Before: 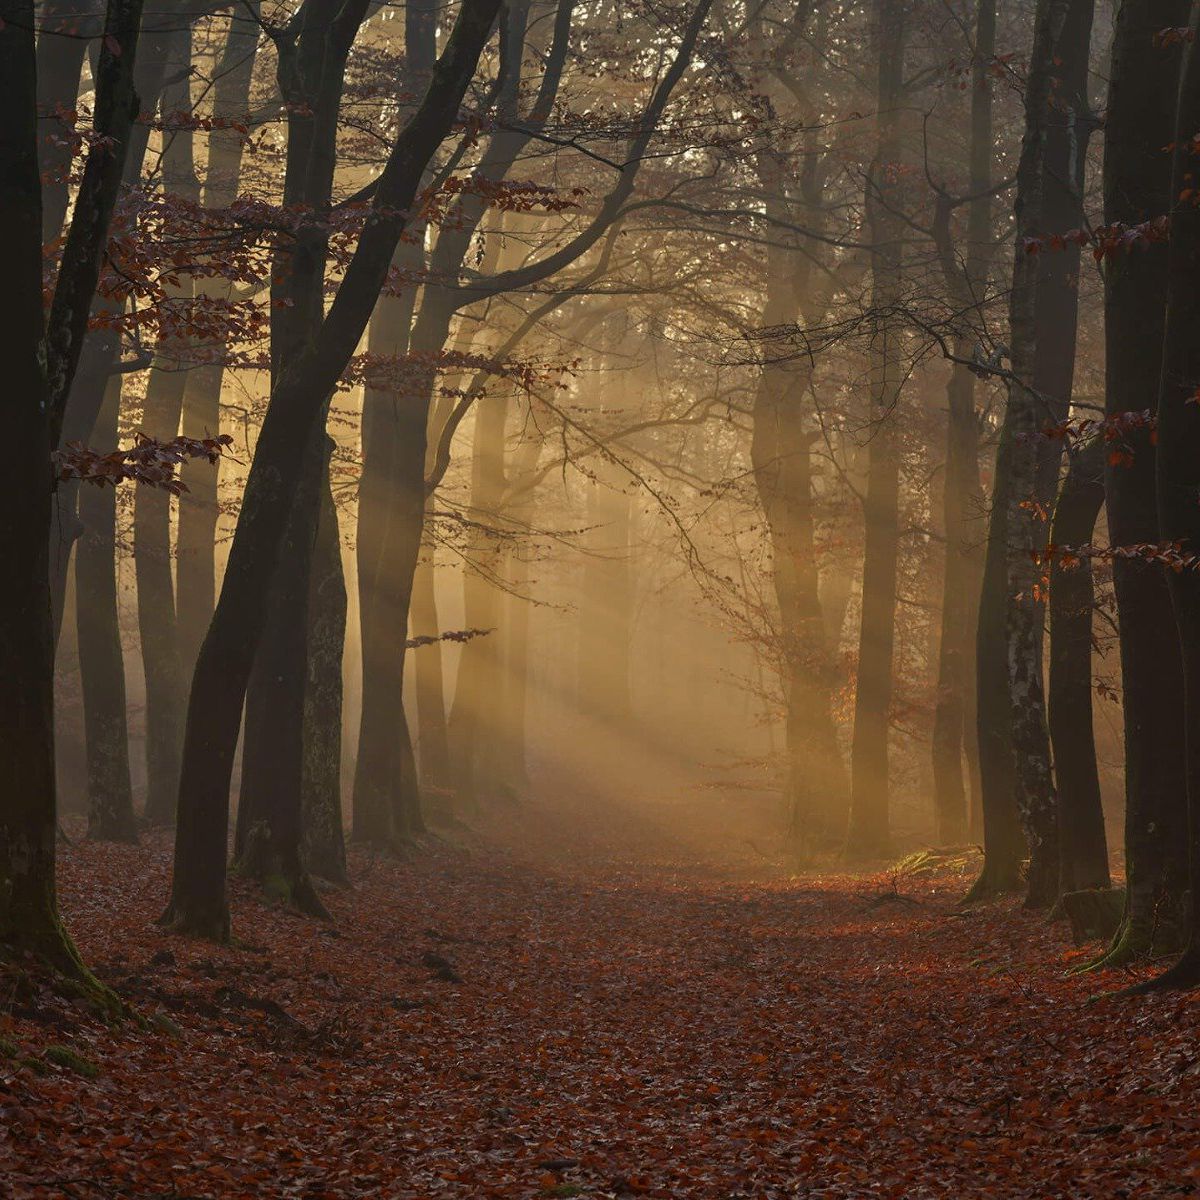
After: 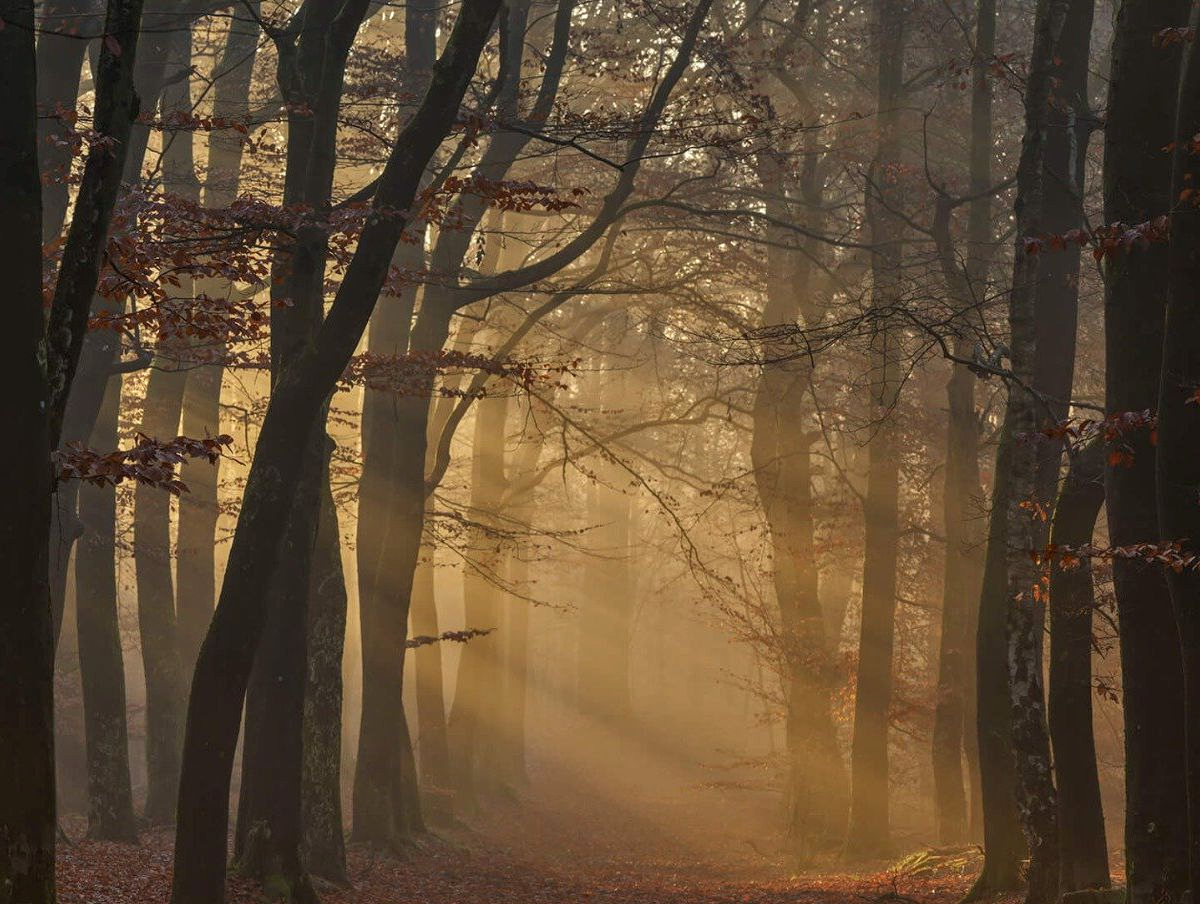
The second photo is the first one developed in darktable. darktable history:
local contrast: on, module defaults
exposure: compensate highlight preservation false
shadows and highlights: shadows 17.55, highlights -84.9, soften with gaussian
contrast brightness saturation: contrast -0.01, brightness -0.005, saturation 0.031
crop: bottom 24.609%
